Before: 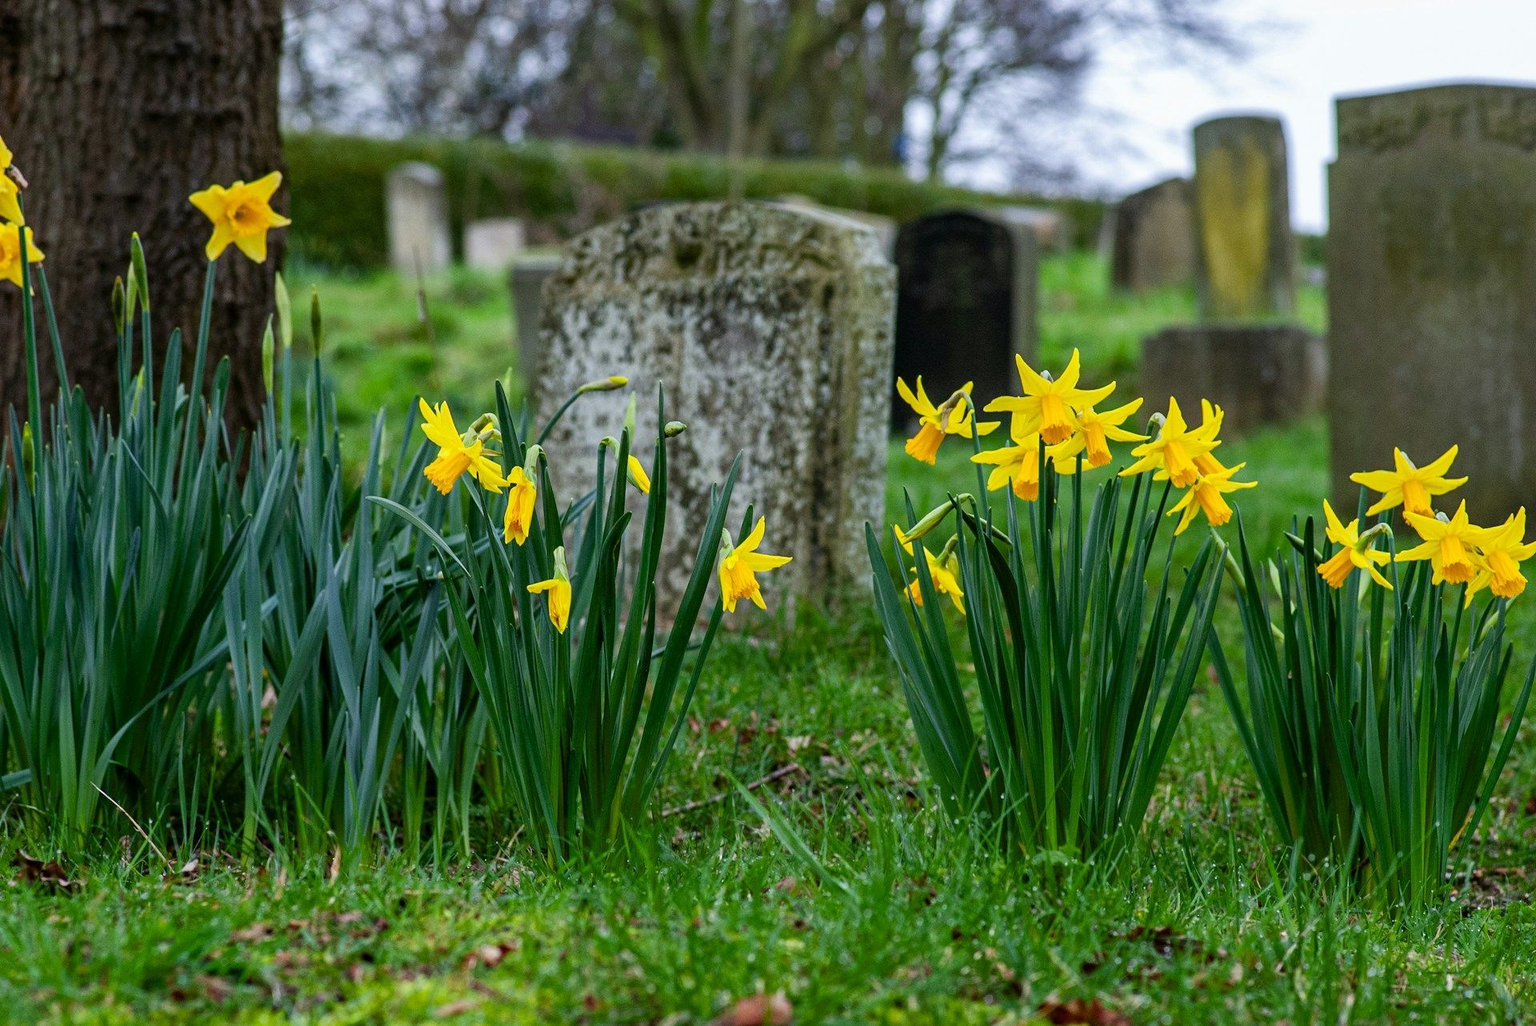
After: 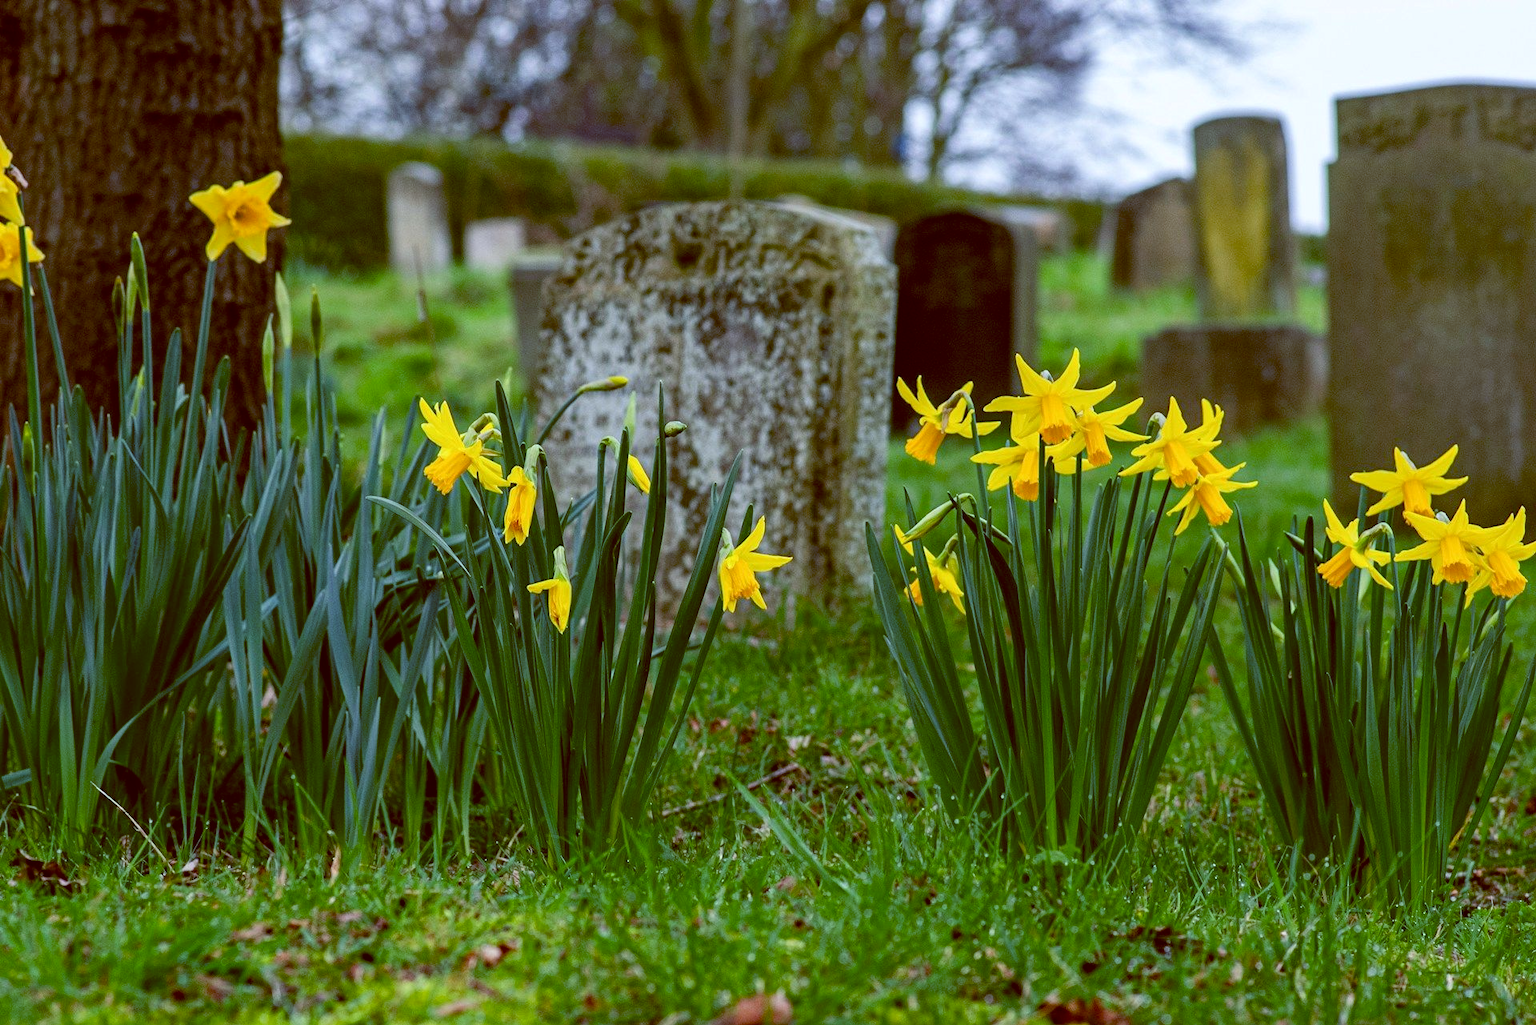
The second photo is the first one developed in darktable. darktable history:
color balance: lift [1, 1.015, 1.004, 0.985], gamma [1, 0.958, 0.971, 1.042], gain [1, 0.956, 0.977, 1.044]
